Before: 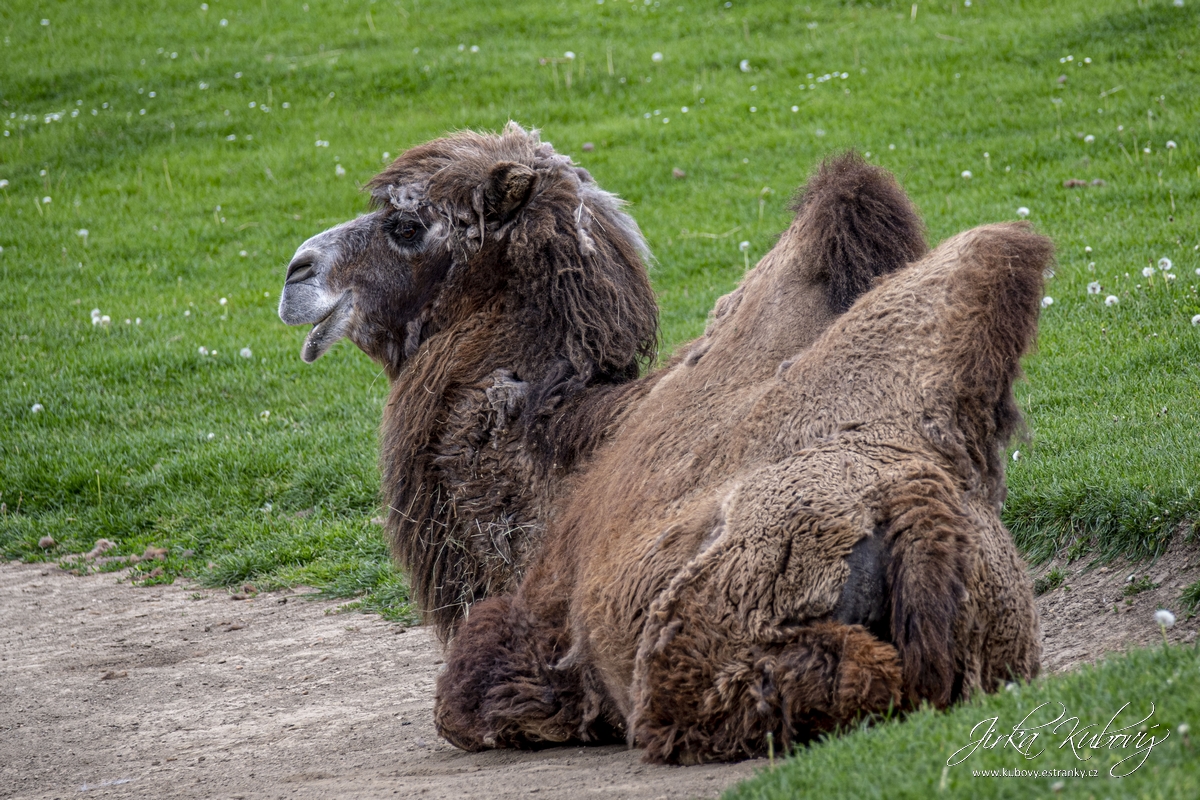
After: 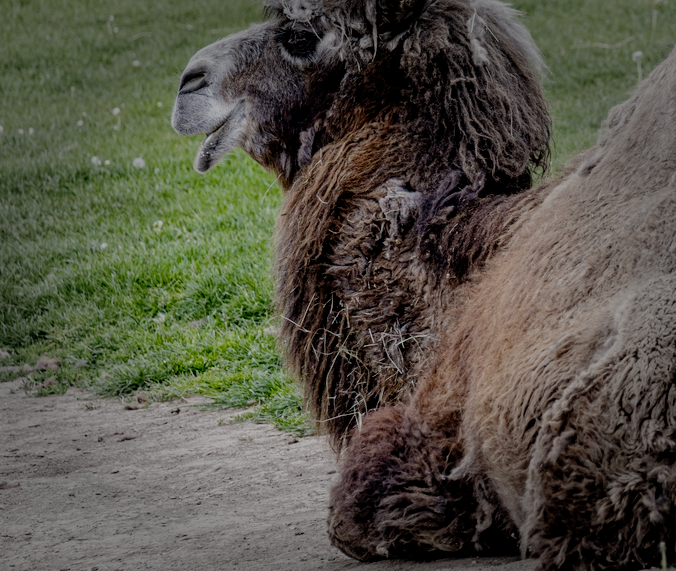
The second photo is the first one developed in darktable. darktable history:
filmic rgb: middle gray luminance 18%, black relative exposure -7.5 EV, white relative exposure 8.5 EV, threshold 6 EV, target black luminance 0%, hardness 2.23, latitude 18.37%, contrast 0.878, highlights saturation mix 5%, shadows ↔ highlights balance 10.15%, add noise in highlights 0, preserve chrominance no, color science v3 (2019), use custom middle-gray values true, iterations of high-quality reconstruction 0, contrast in highlights soft, enable highlight reconstruction true
vignetting: fall-off start 48.41%, automatic ratio true, width/height ratio 1.29, unbound false
crop: left 8.966%, top 23.852%, right 34.699%, bottom 4.703%
